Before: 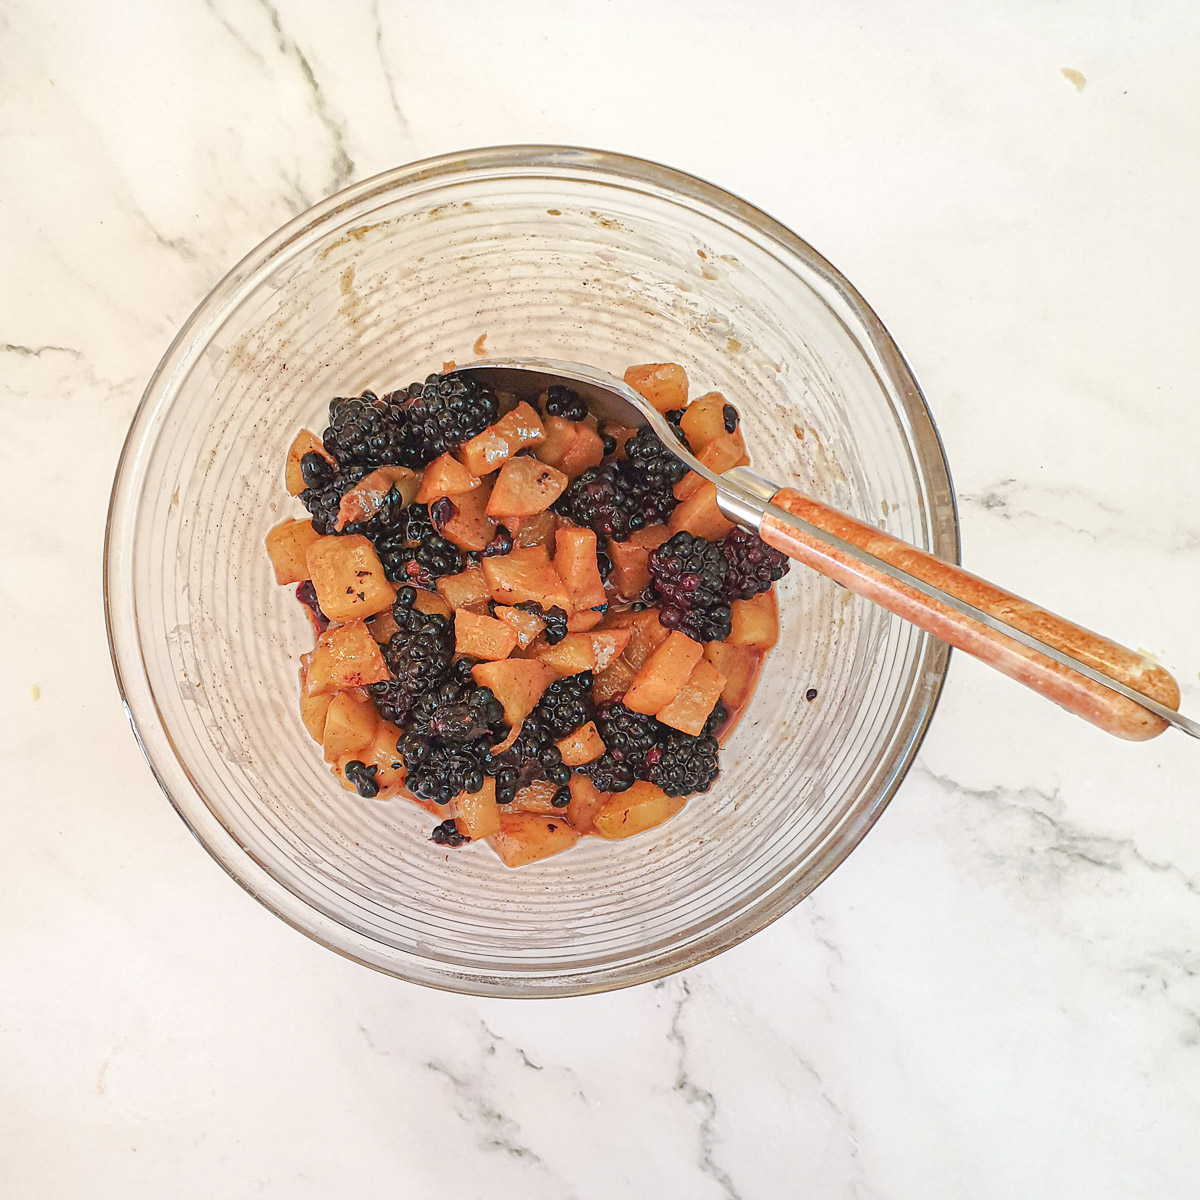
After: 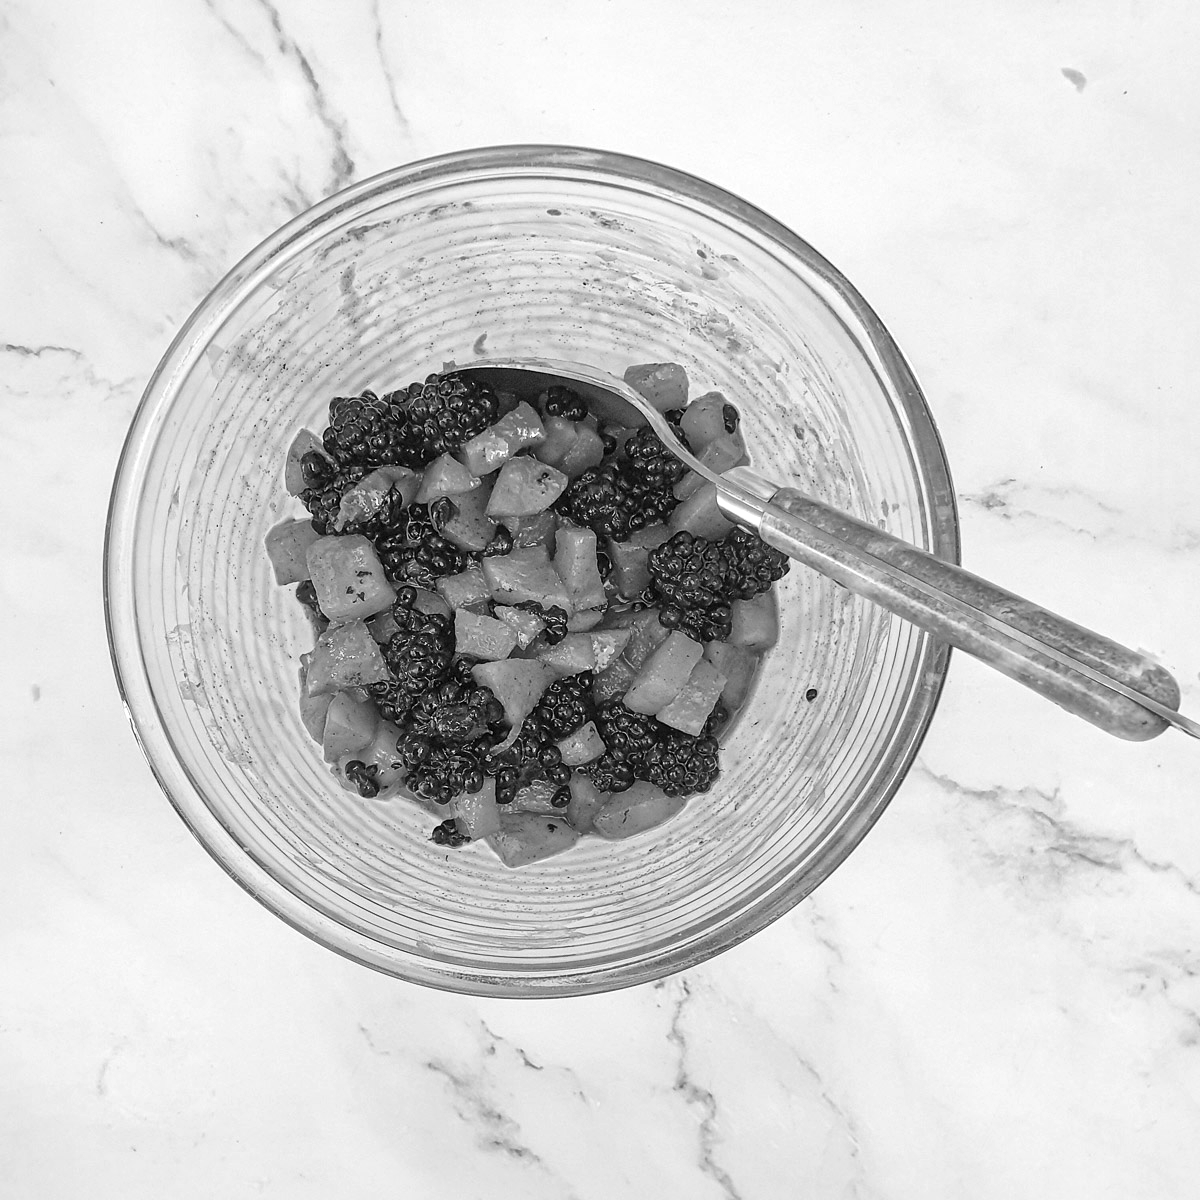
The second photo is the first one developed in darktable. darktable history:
color calibration: output gray [0.23, 0.37, 0.4, 0], illuminant custom, x 0.363, y 0.385, temperature 4527.29 K
local contrast: mode bilateral grid, contrast 20, coarseness 50, detail 128%, midtone range 0.2
velvia: on, module defaults
